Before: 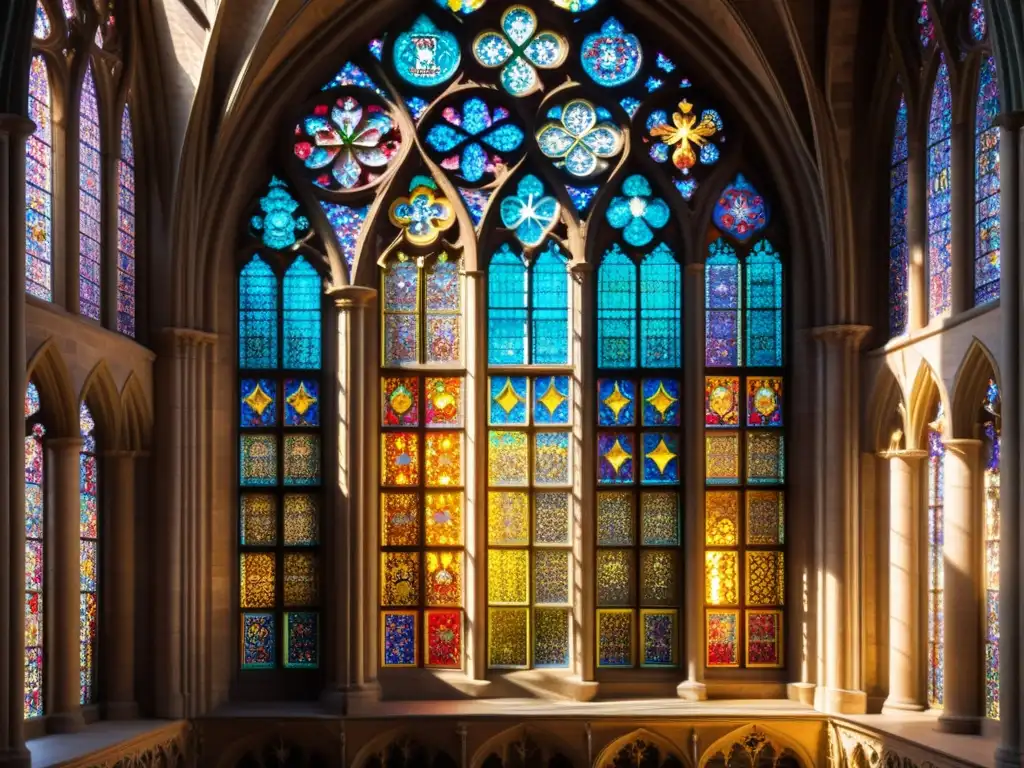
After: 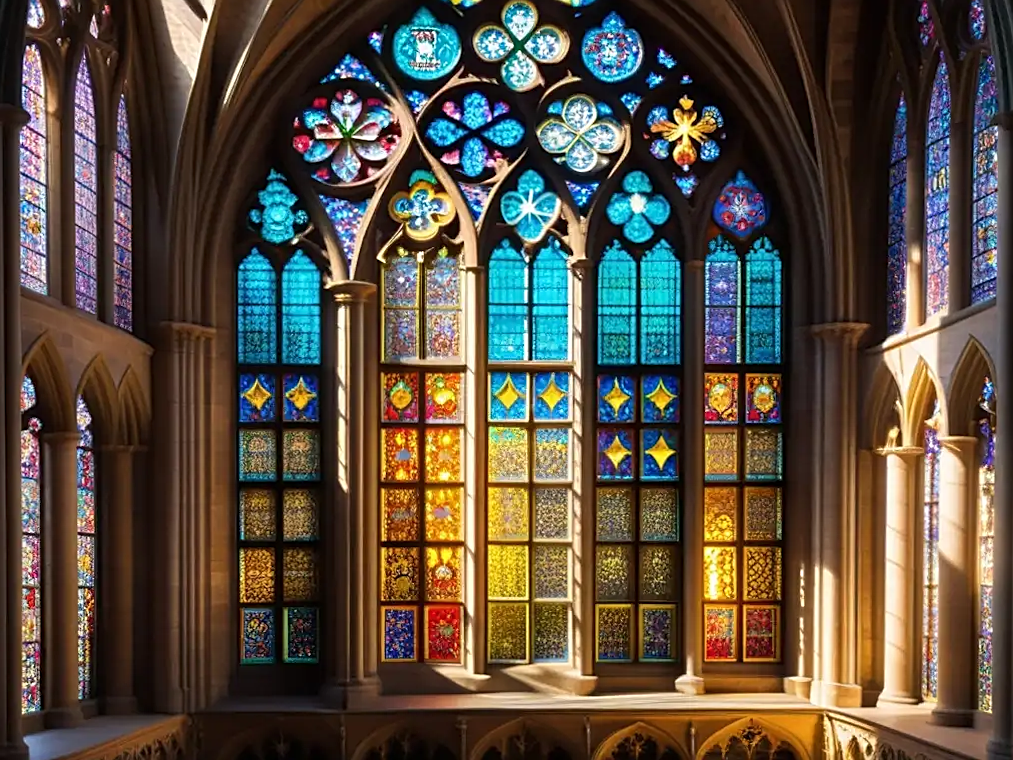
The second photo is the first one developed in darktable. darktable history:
sharpen: on, module defaults
rotate and perspective: rotation 0.174°, lens shift (vertical) 0.013, lens shift (horizontal) 0.019, shear 0.001, automatic cropping original format, crop left 0.007, crop right 0.991, crop top 0.016, crop bottom 0.997
